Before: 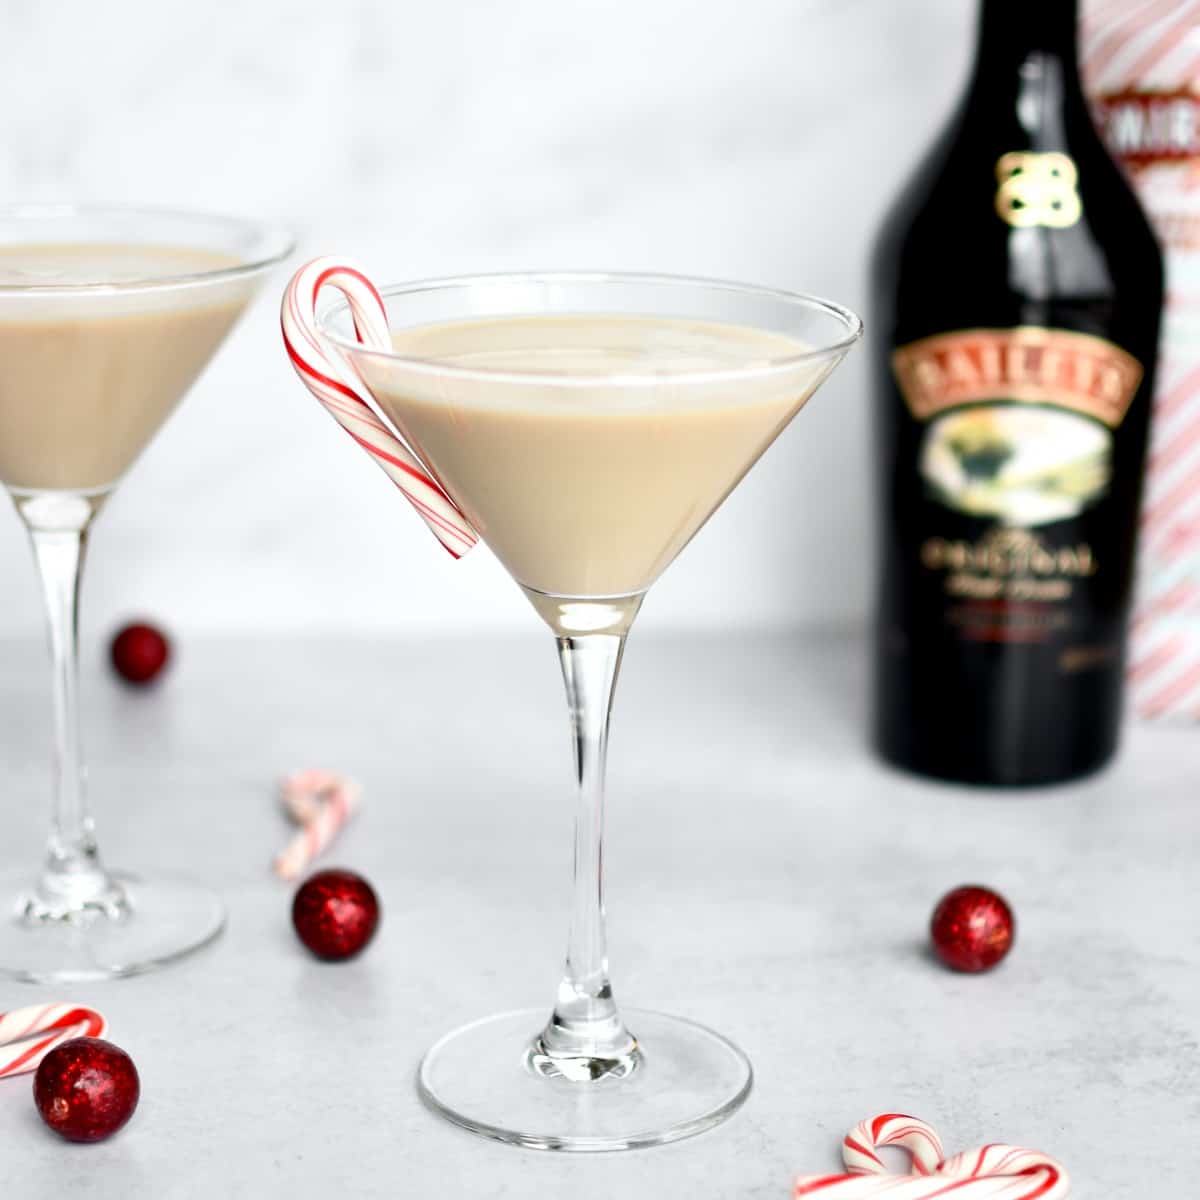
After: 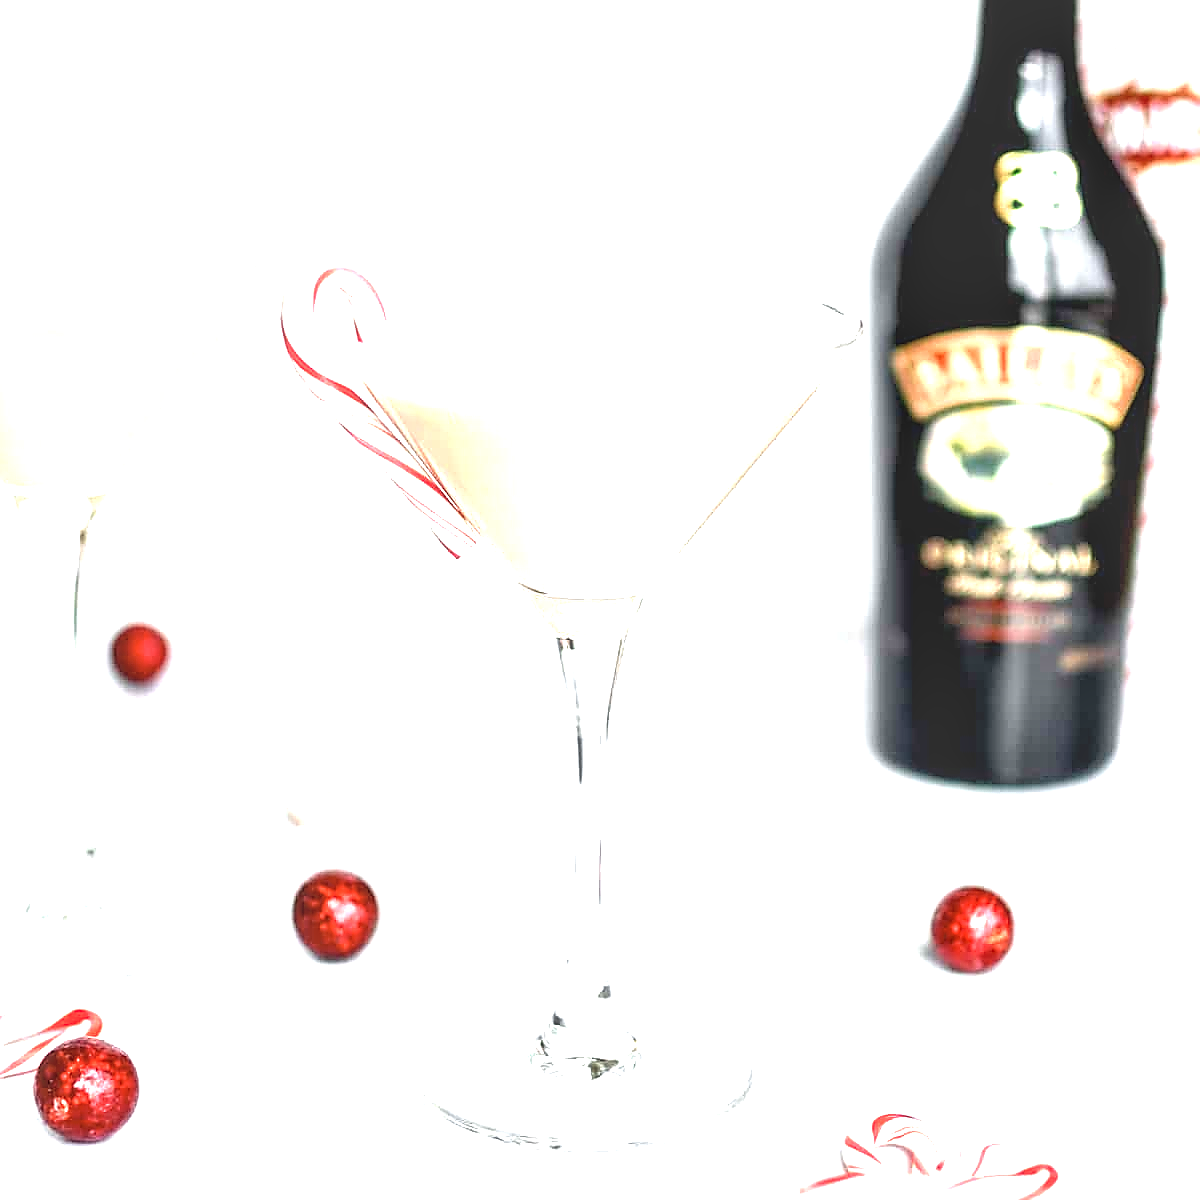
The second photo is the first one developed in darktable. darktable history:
haze removal: strength -0.041, compatibility mode true, adaptive false
sharpen: radius 1.373, amount 1.234, threshold 0.726
local contrast: detail 130%
exposure: black level correction 0.001, exposure 1.656 EV, compensate highlight preservation false
